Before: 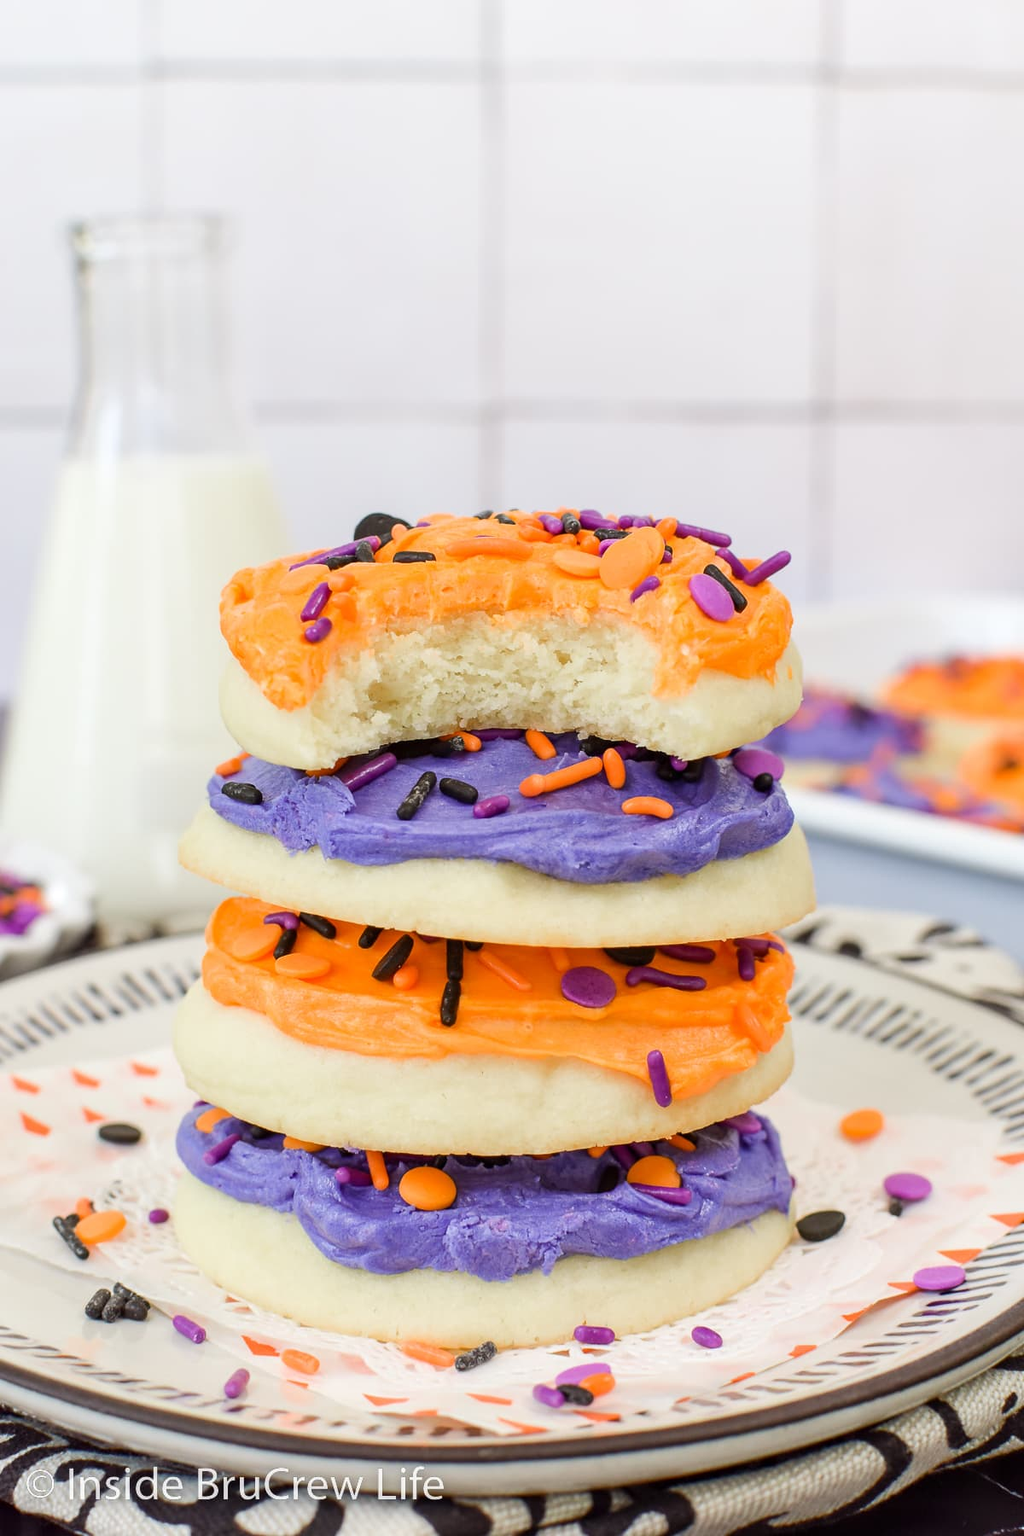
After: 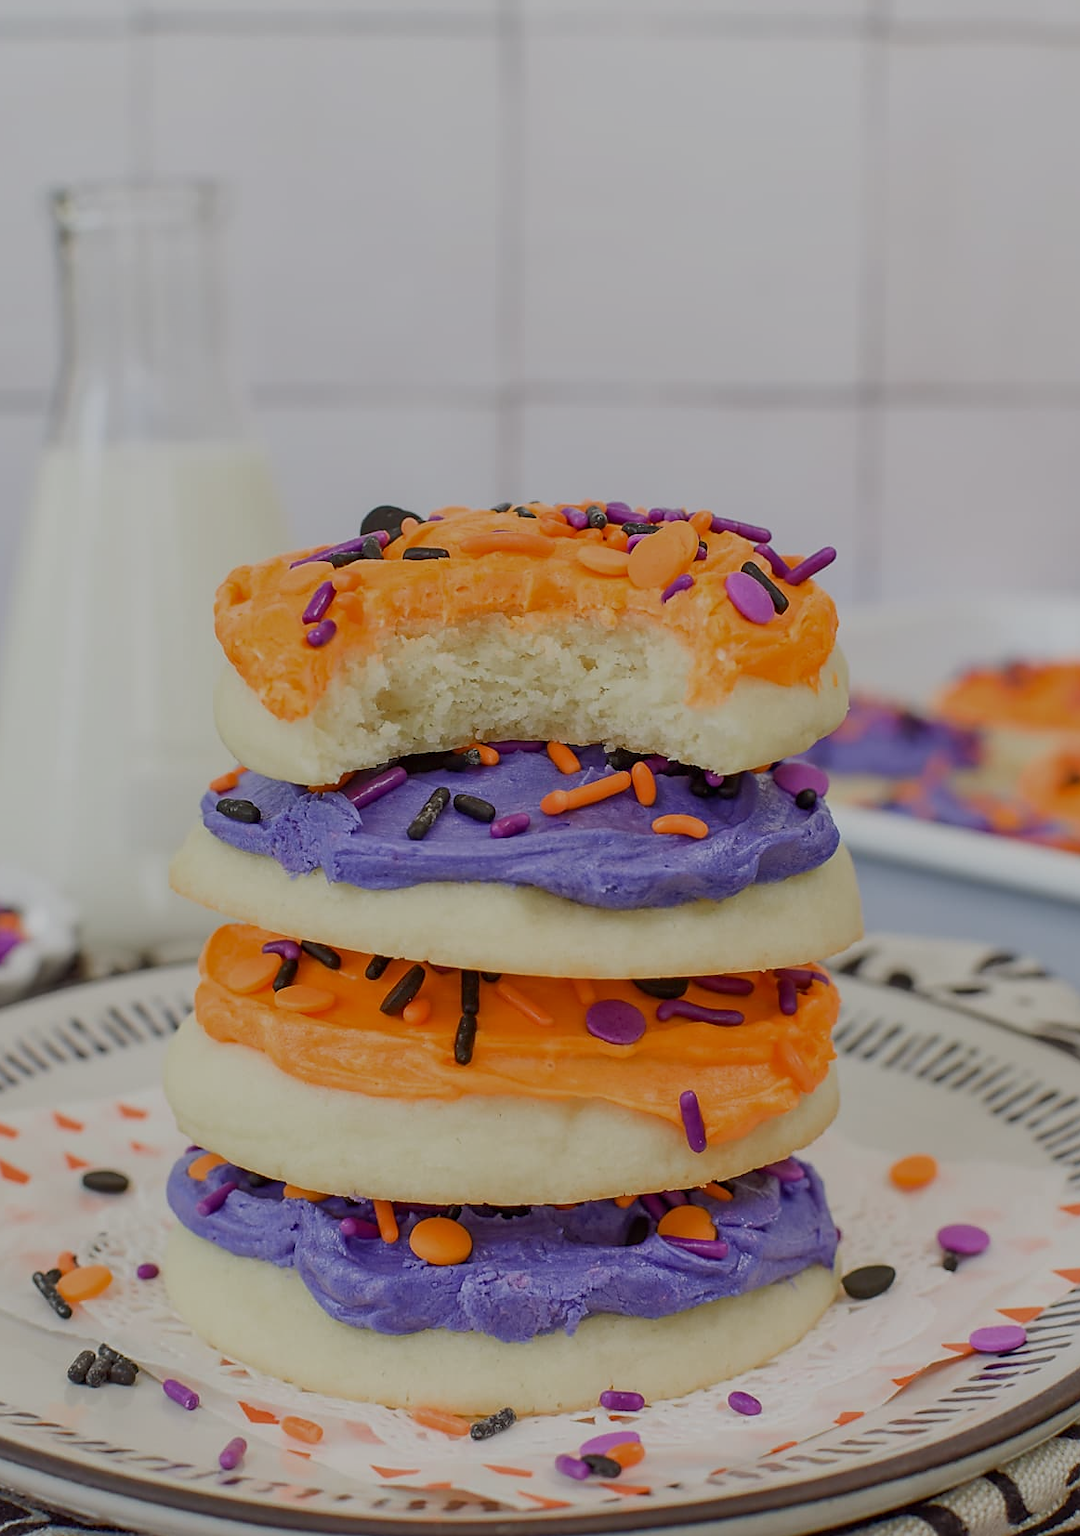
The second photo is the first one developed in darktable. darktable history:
shadows and highlights: shadows 29.51, highlights -30.44, low approximation 0.01, soften with gaussian
sharpen: radius 1.847, amount 0.392, threshold 1.163
crop: left 2.323%, top 3.22%, right 0.731%, bottom 4.914%
tone equalizer: -8 EV -0.008 EV, -7 EV 0.03 EV, -6 EV -0.008 EV, -5 EV 0.003 EV, -4 EV -0.052 EV, -3 EV -0.228 EV, -2 EV -0.689 EV, -1 EV -0.989 EV, +0 EV -0.945 EV, mask exposure compensation -0.5 EV
